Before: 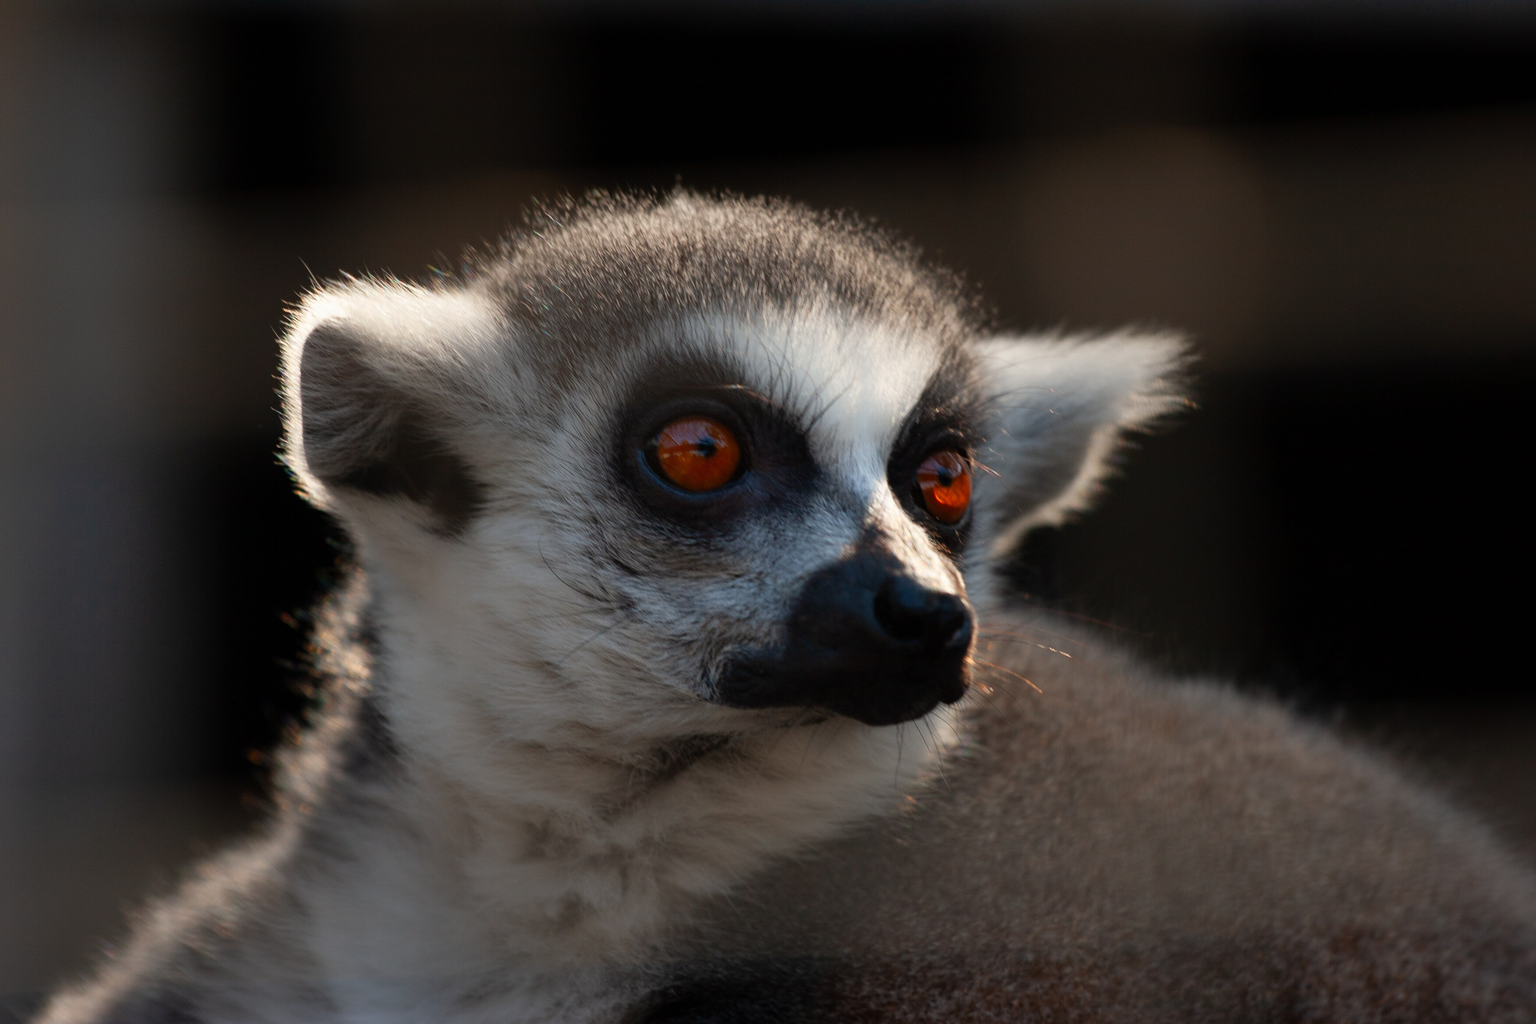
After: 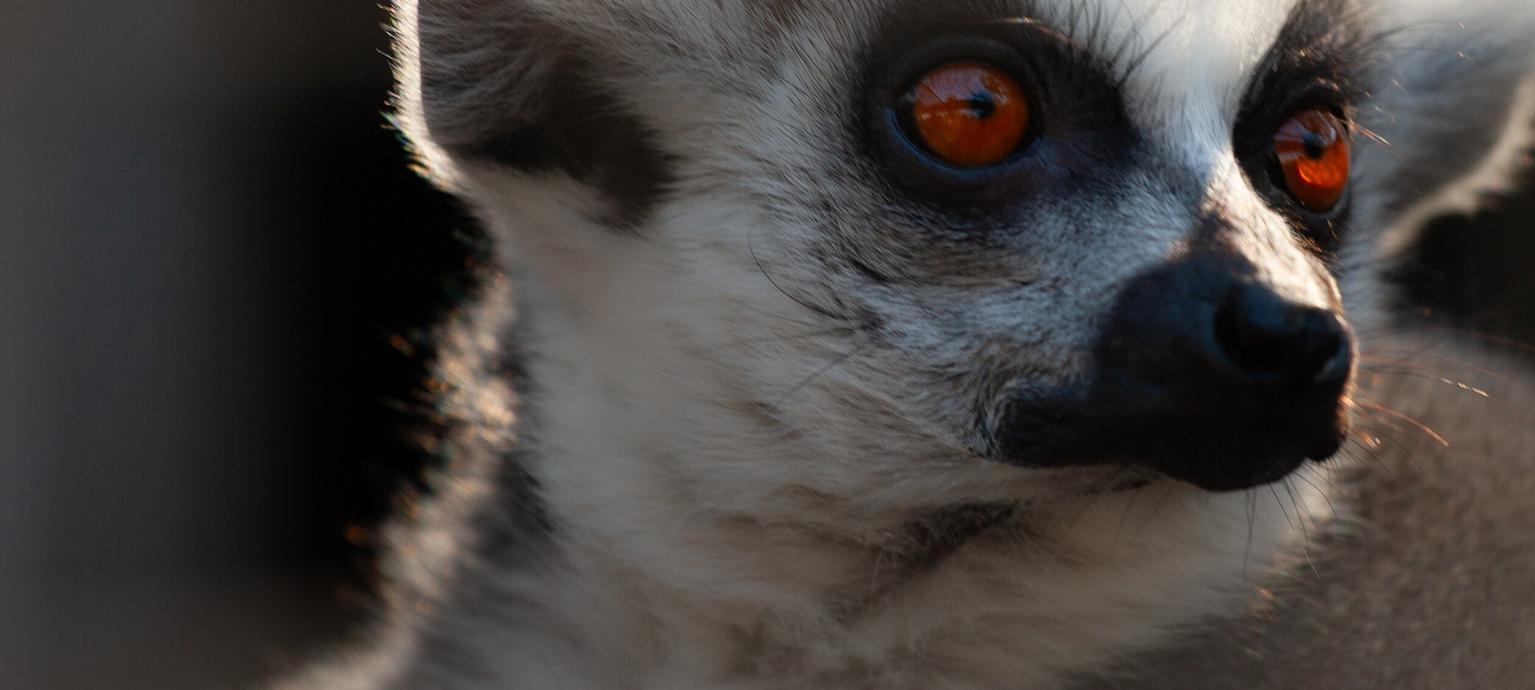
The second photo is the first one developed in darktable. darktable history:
crop: top 36.371%, right 28.012%, bottom 15.107%
